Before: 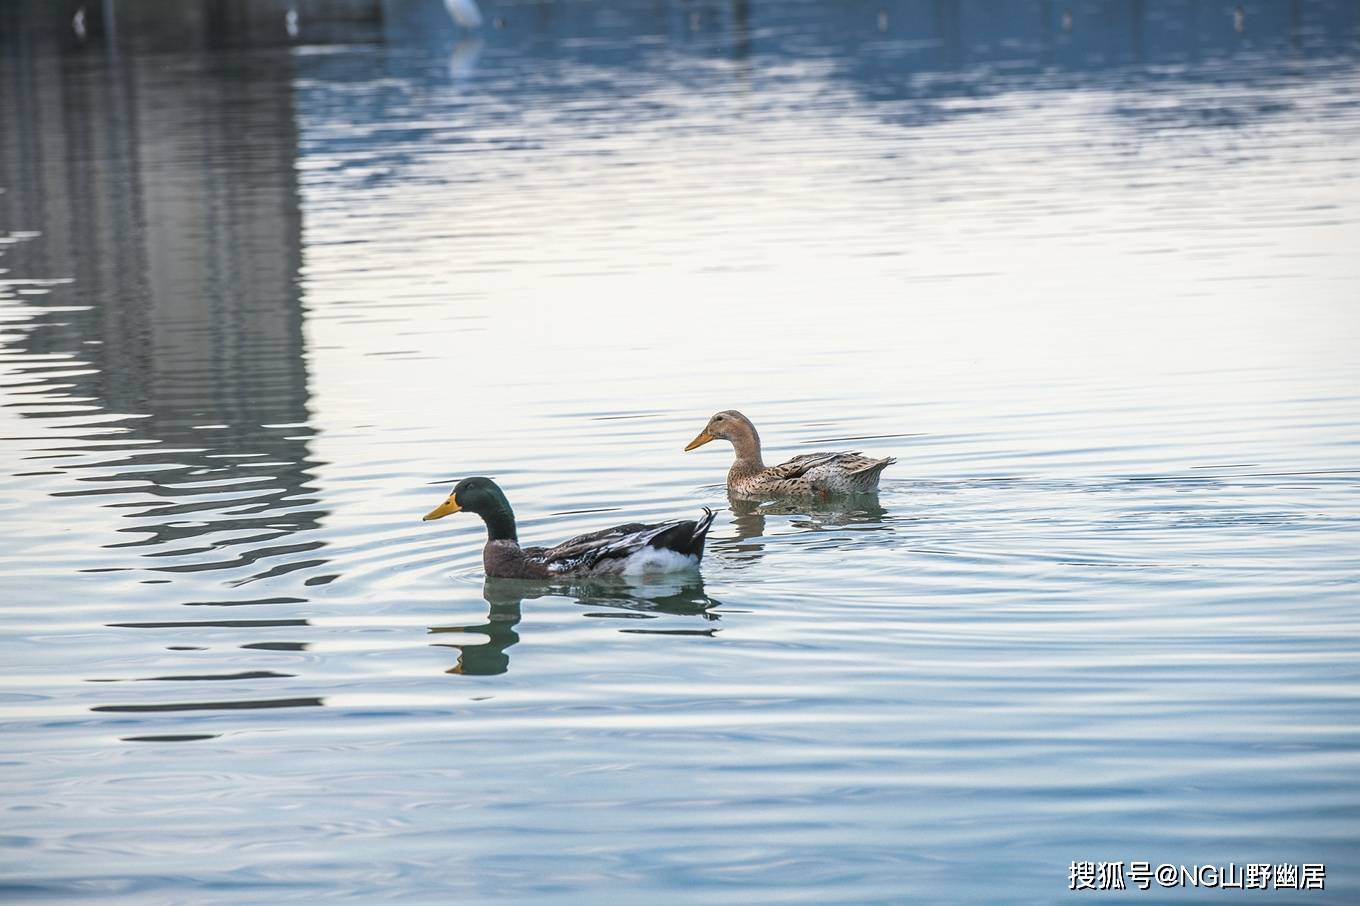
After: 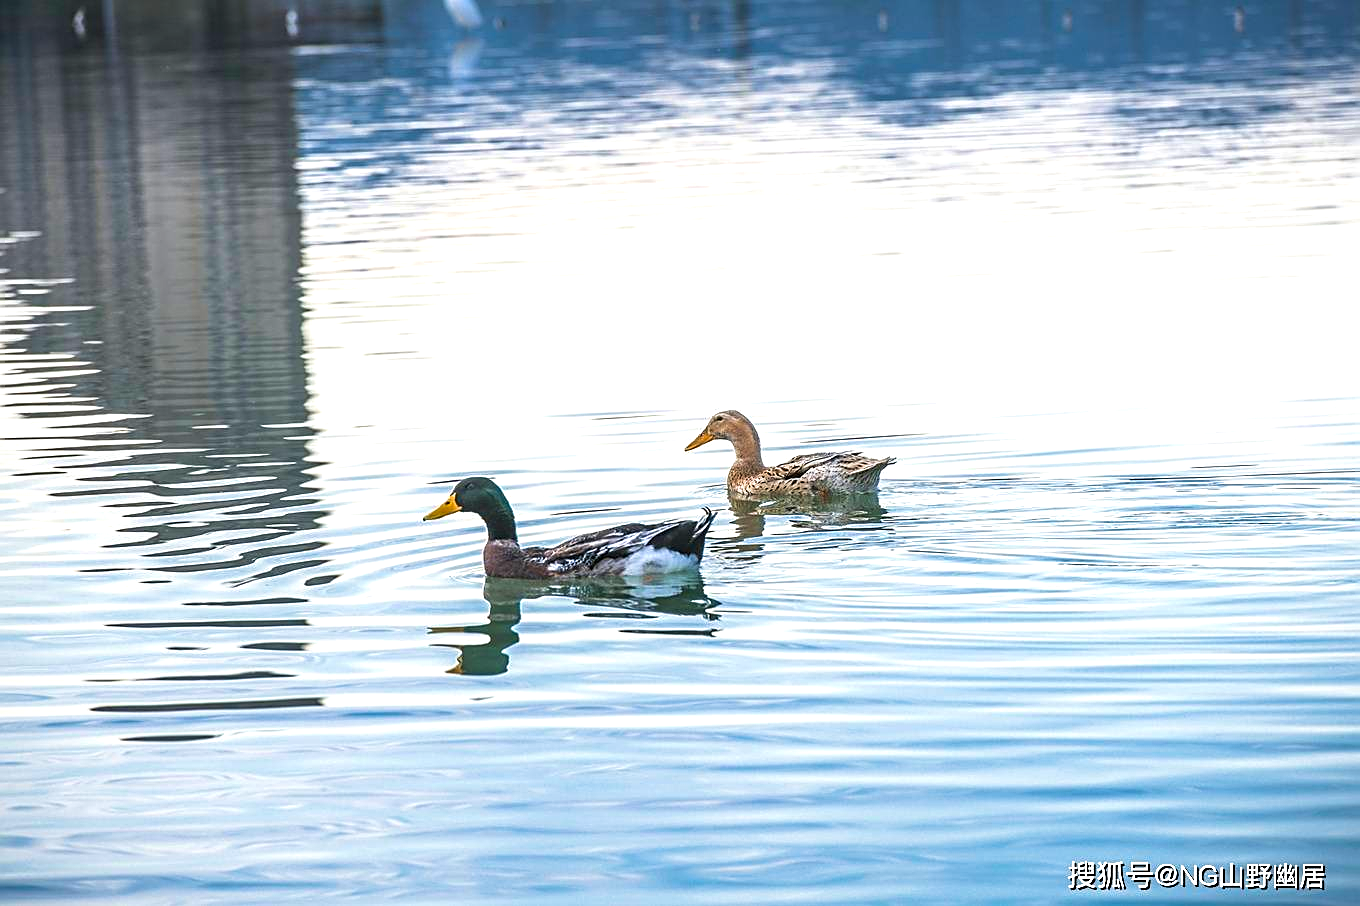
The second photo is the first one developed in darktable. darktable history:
sharpen: on, module defaults
color balance rgb: perceptual saturation grading › global saturation 19.69%, perceptual brilliance grading › global brilliance 11.748%, global vibrance 20%
velvia: strength 21.32%
